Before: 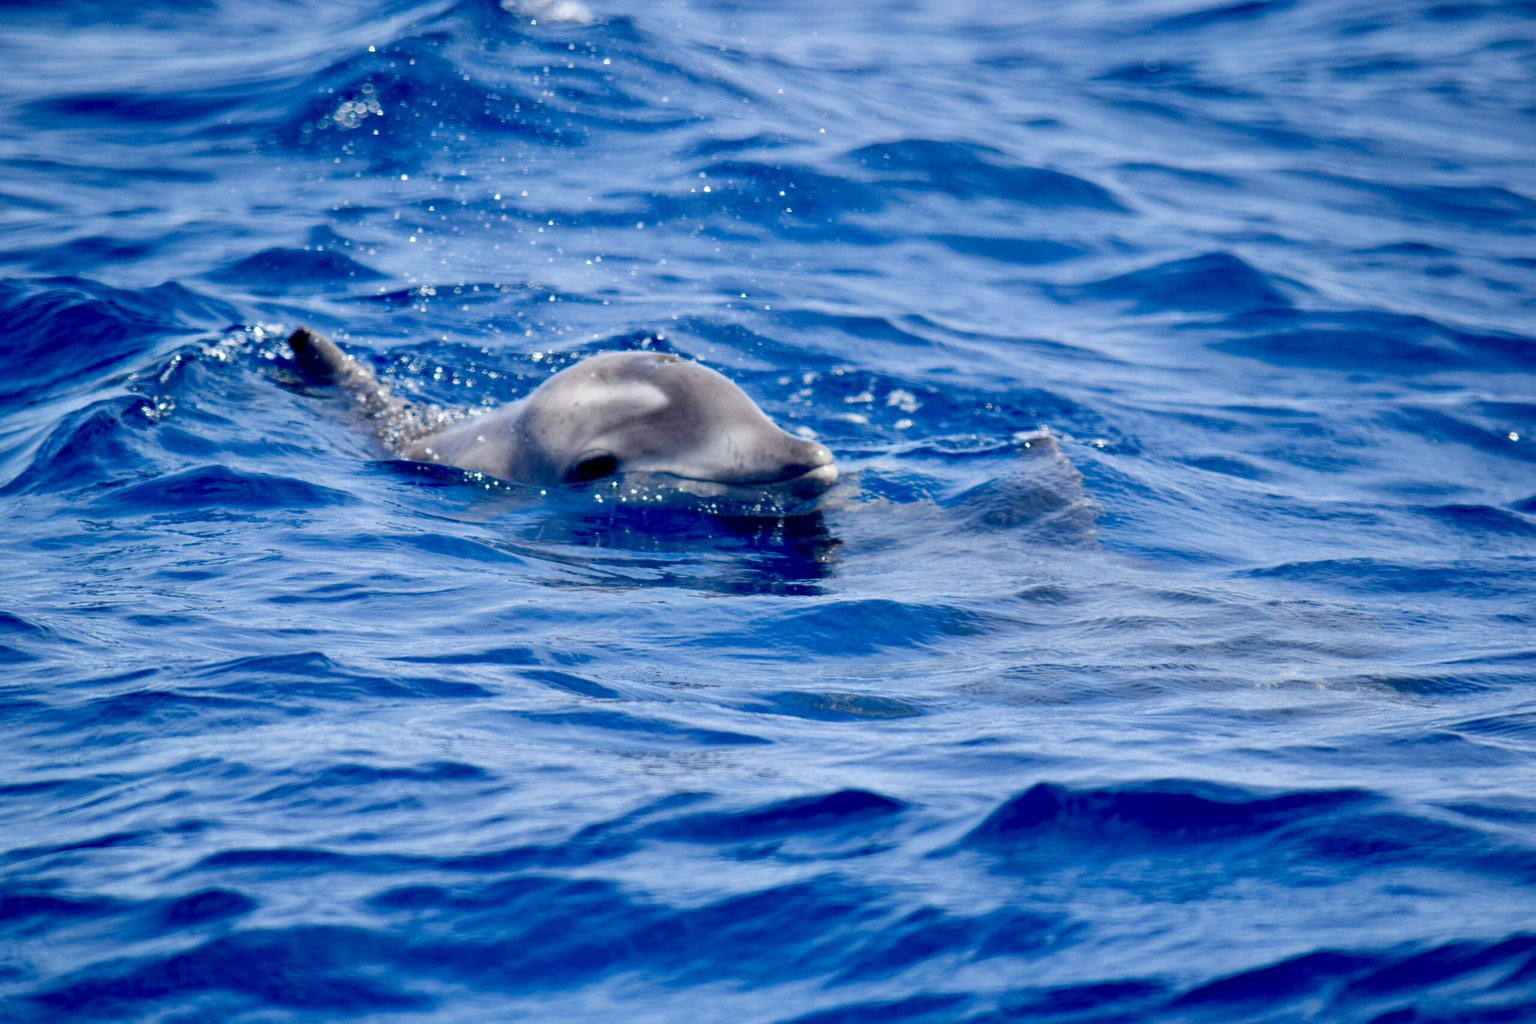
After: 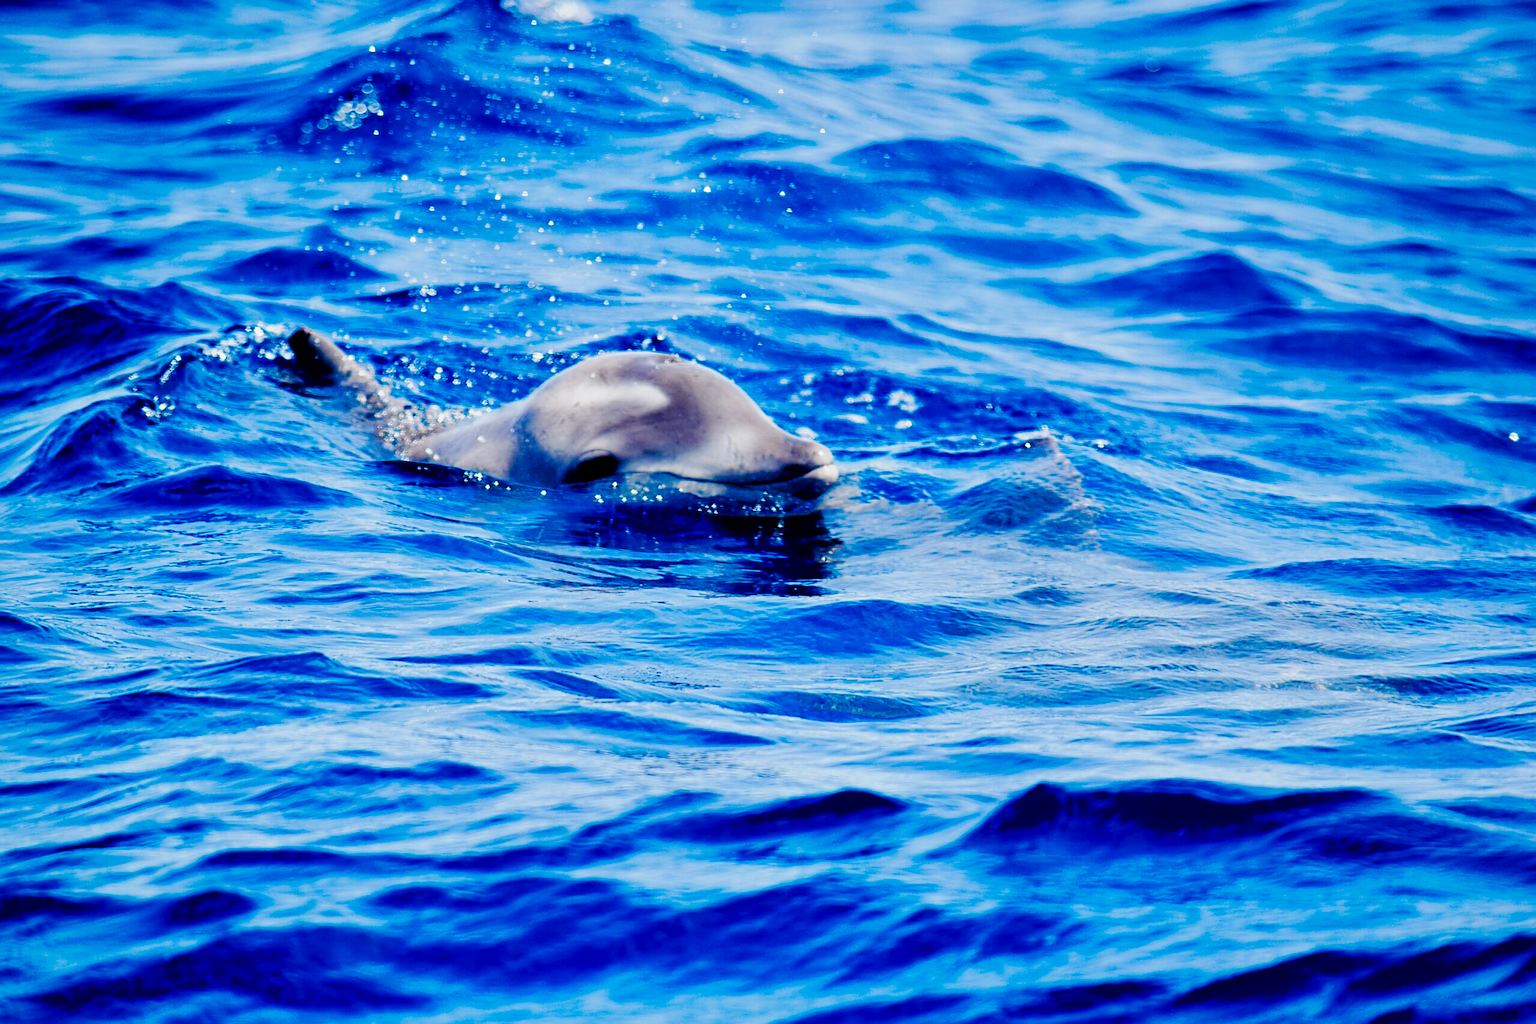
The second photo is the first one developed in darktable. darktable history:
color balance rgb: perceptual saturation grading › global saturation 0.297%, perceptual saturation grading › mid-tones 6.075%, perceptual saturation grading › shadows 71.829%
base curve: curves: ch0 [(0, 0) (0.032, 0.025) (0.121, 0.166) (0.206, 0.329) (0.605, 0.79) (1, 1)], preserve colors none
sharpen: on, module defaults
shadows and highlights: shadows 25.73, white point adjustment -3.18, highlights -29.69
